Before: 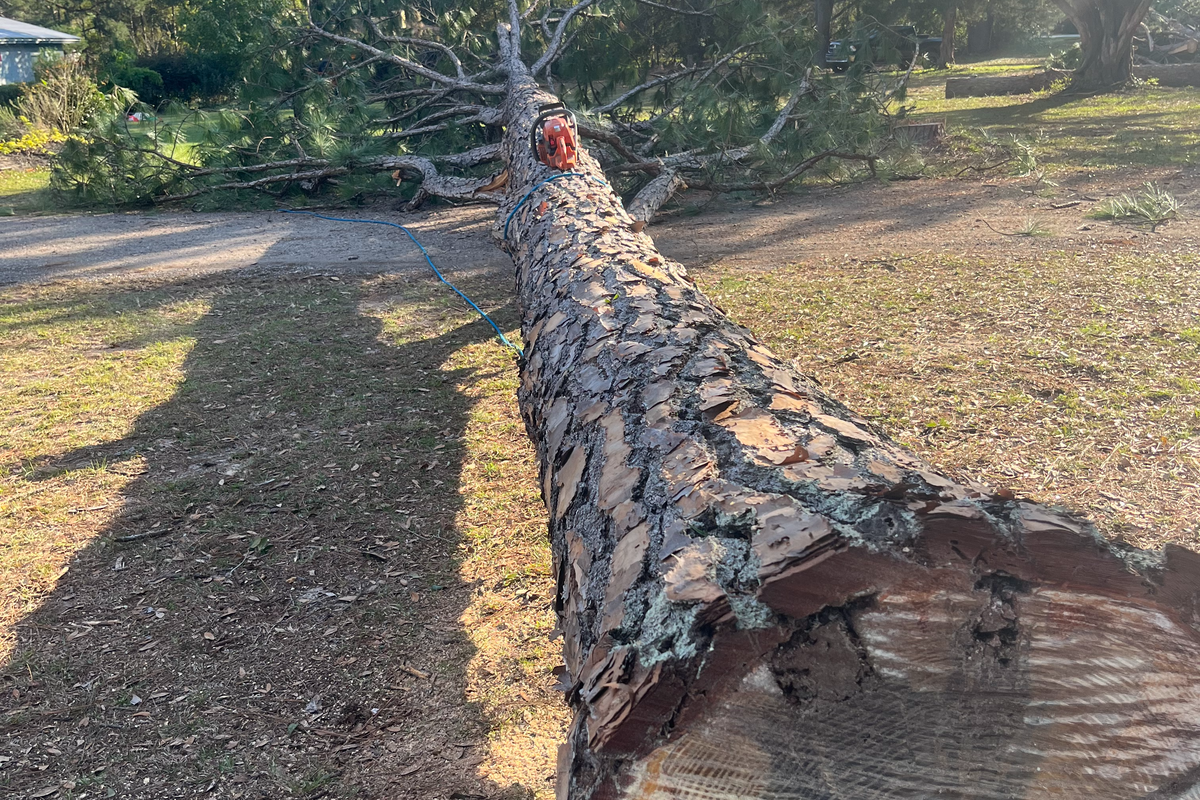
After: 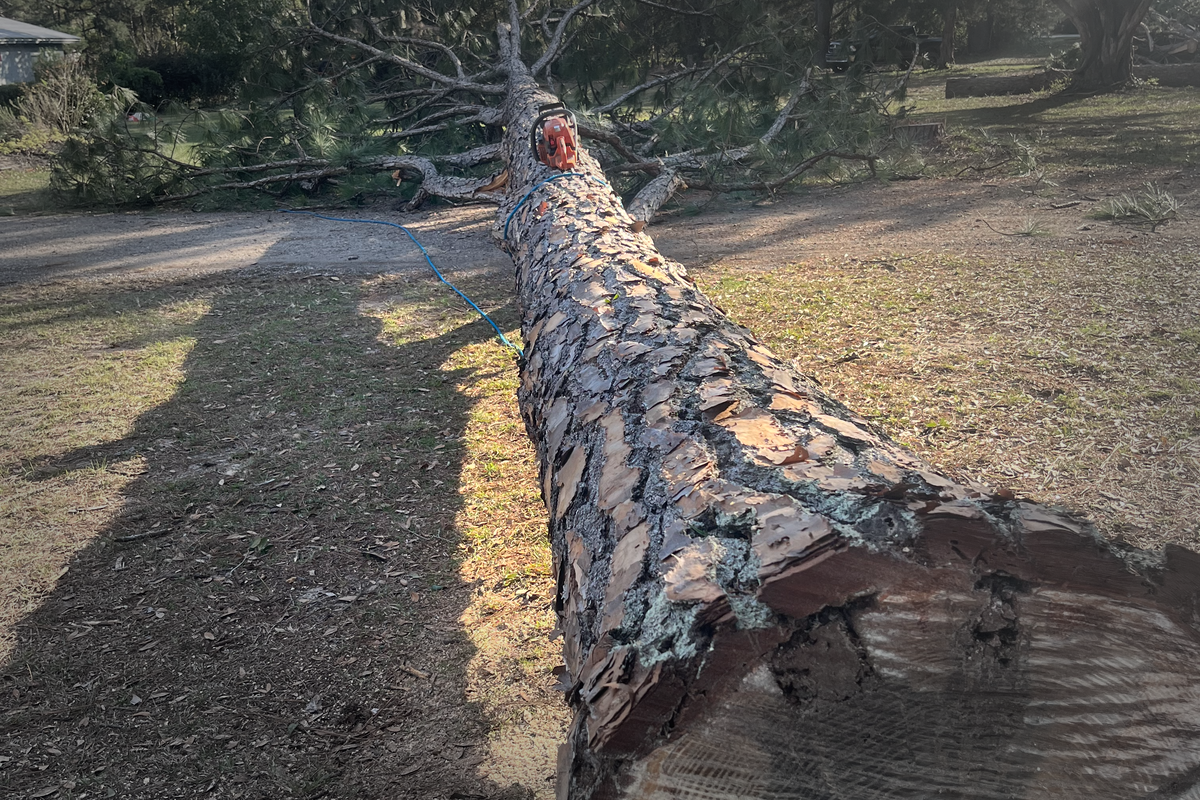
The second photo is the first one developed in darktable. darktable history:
exposure: exposure 0.077 EV, compensate exposure bias true, compensate highlight preservation false
vignetting: fall-off start 48.63%, brightness -0.575, automatic ratio true, width/height ratio 1.288
